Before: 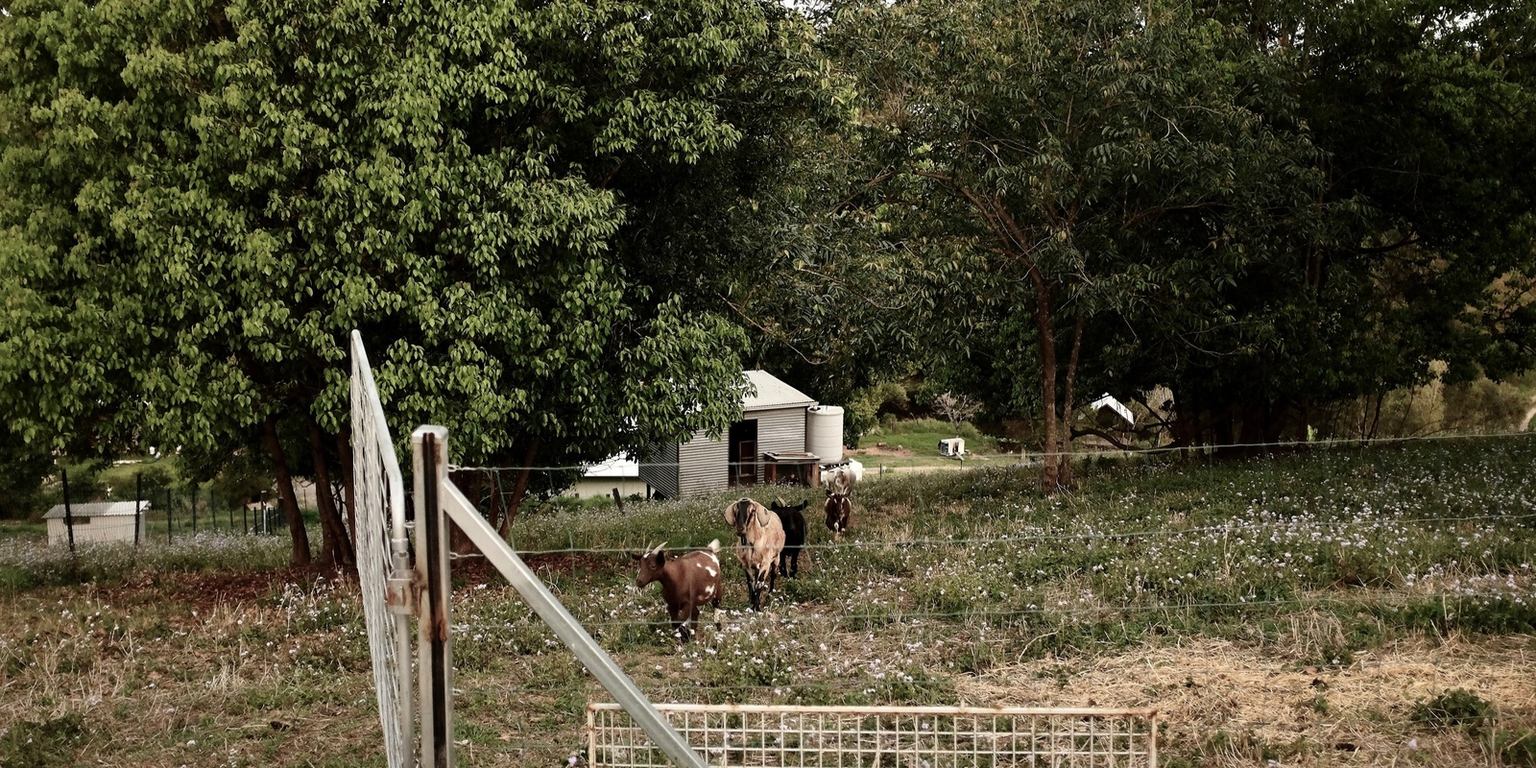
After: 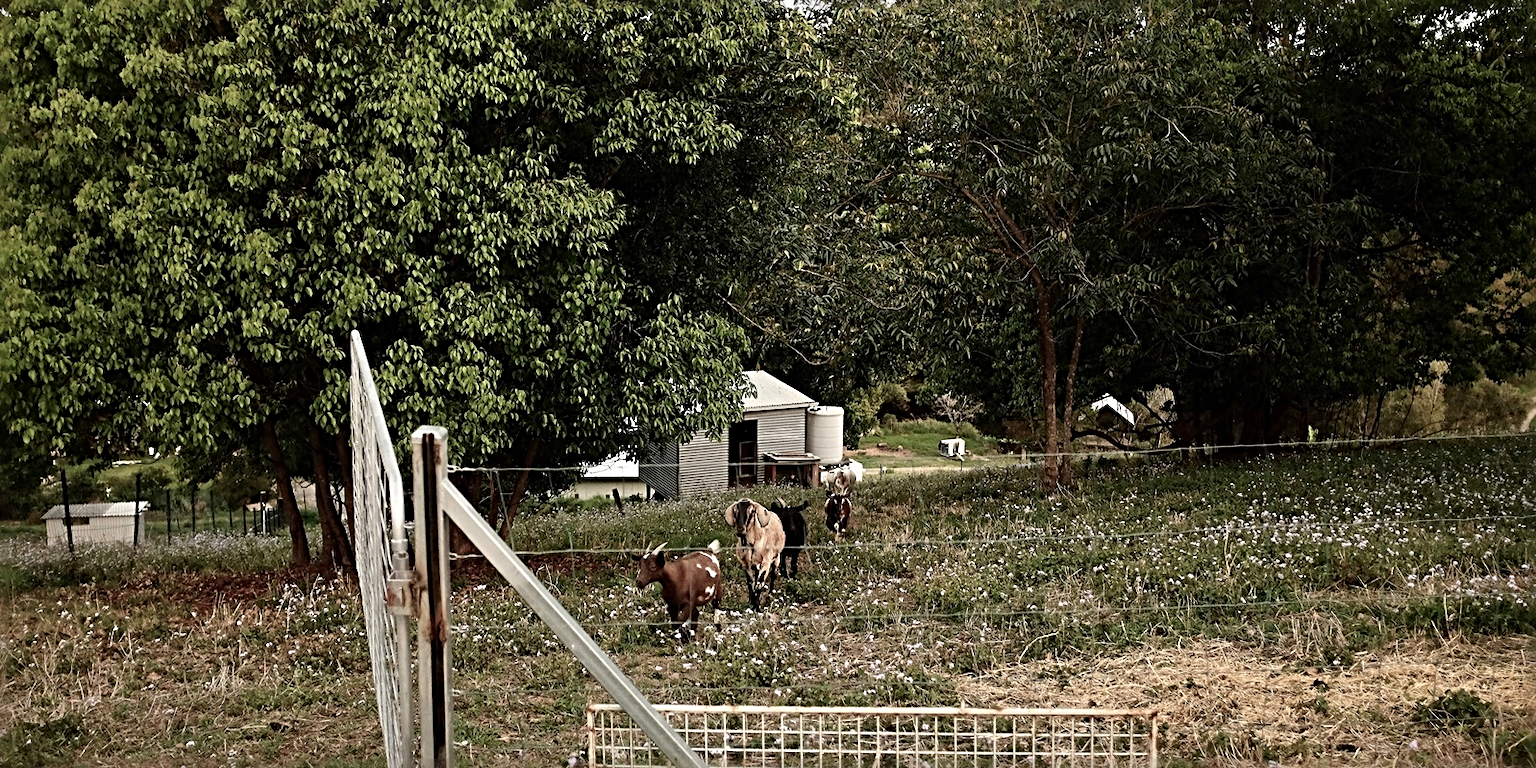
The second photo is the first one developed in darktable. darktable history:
crop and rotate: left 0.08%, bottom 0.012%
sharpen: radius 3.972
shadows and highlights: radius 93.8, shadows -15.25, white point adjustment 0.183, highlights 32.03, compress 48.47%, highlights color adjustment 72.9%, soften with gaussian
